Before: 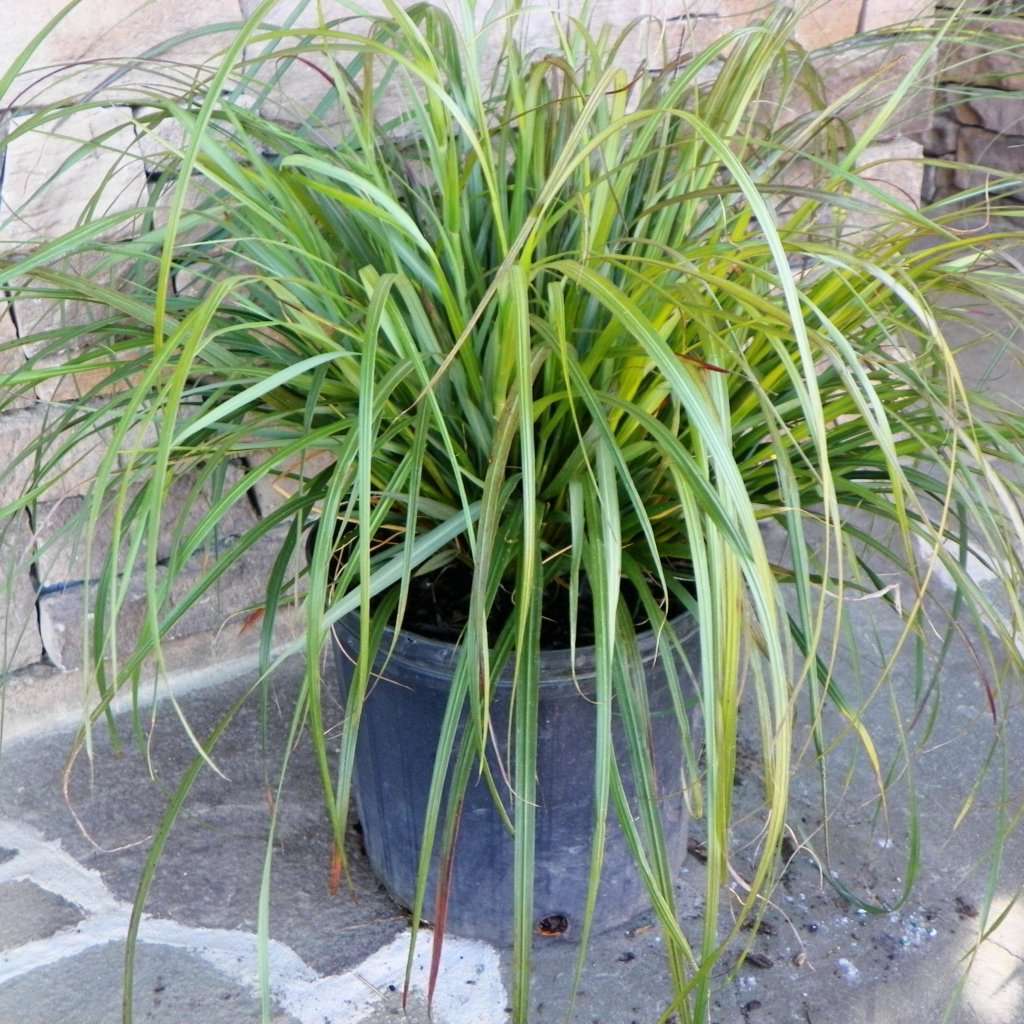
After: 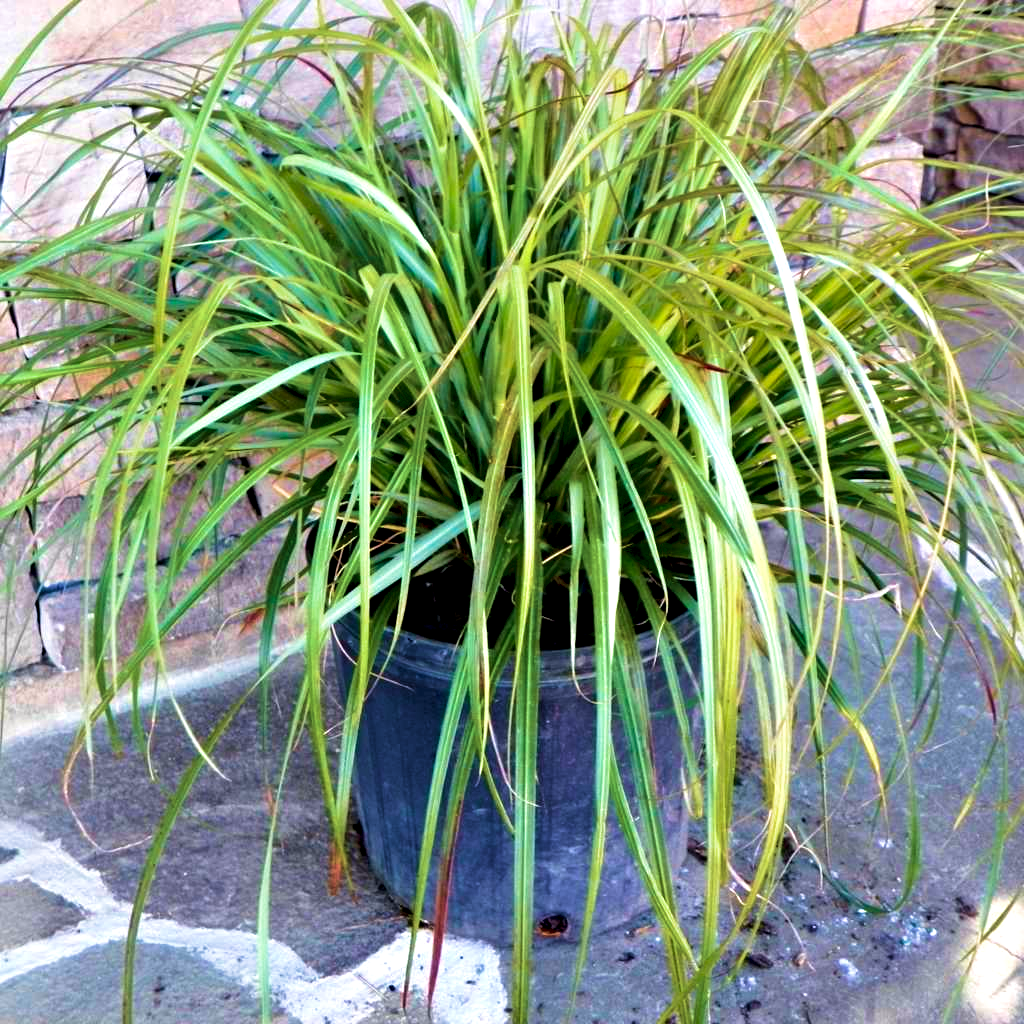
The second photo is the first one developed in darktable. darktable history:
velvia: strength 75%
contrast equalizer: y [[0.6 ×6], [0.55 ×6], [0 ×6], [0 ×6], [0 ×6]]
